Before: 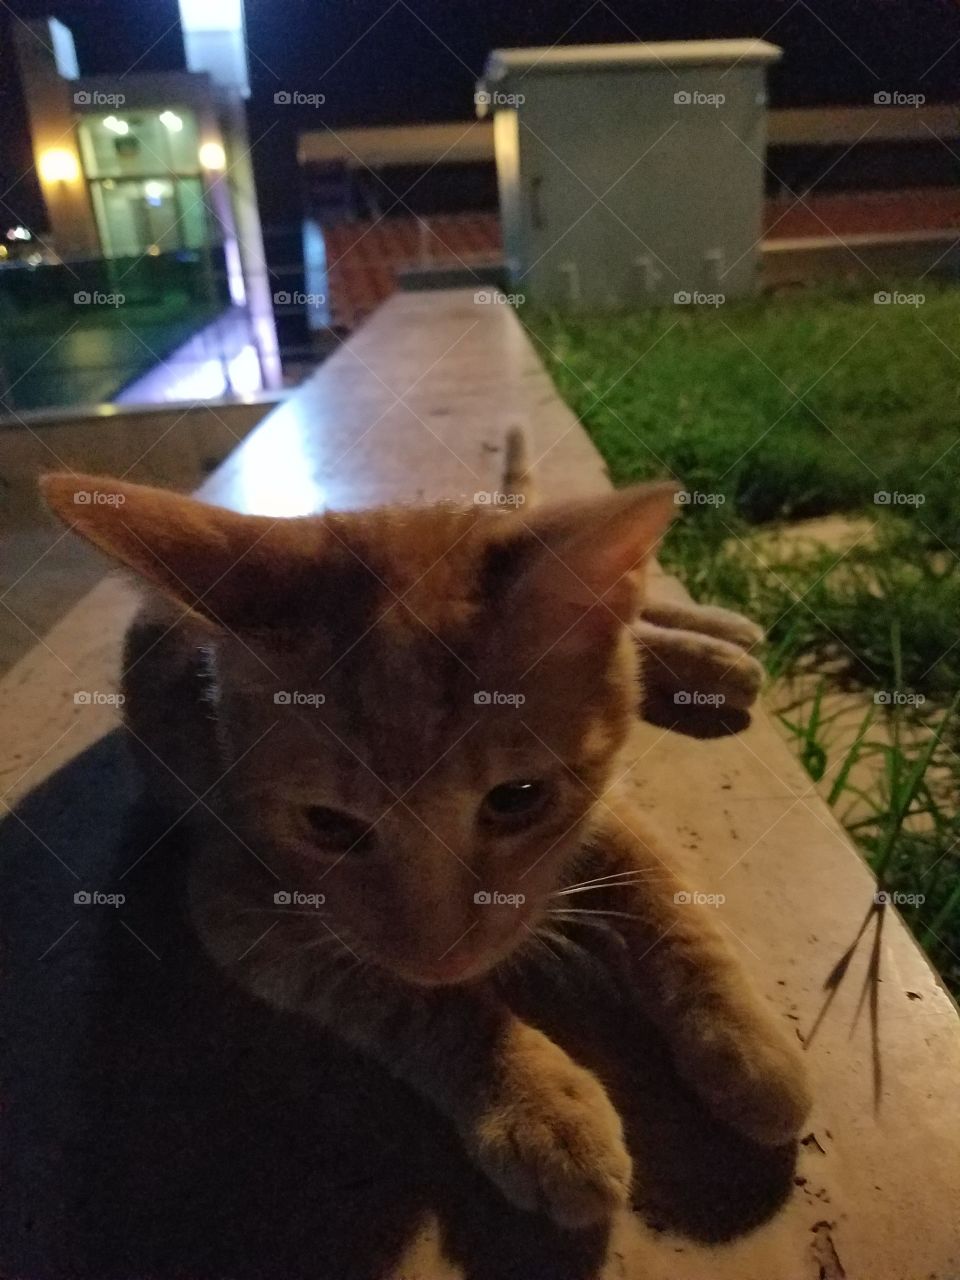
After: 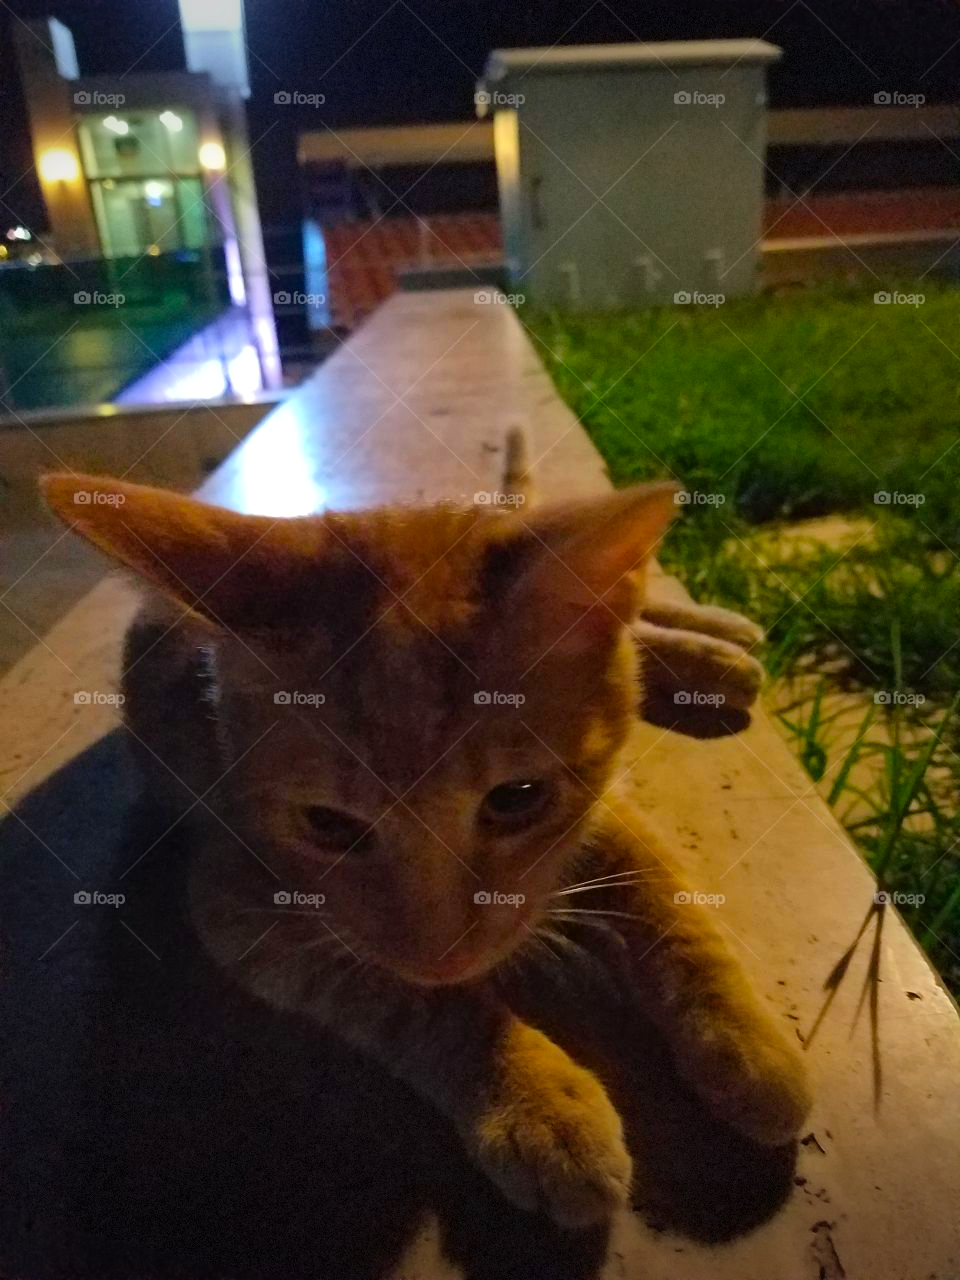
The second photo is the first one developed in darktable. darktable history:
exposure: exposure 0.127 EV, compensate highlight preservation false
vignetting: fall-off start 100%, brightness -0.406, saturation -0.3, width/height ratio 1.324, dithering 8-bit output, unbound false
color balance rgb: perceptual saturation grading › global saturation 30%, global vibrance 20%
